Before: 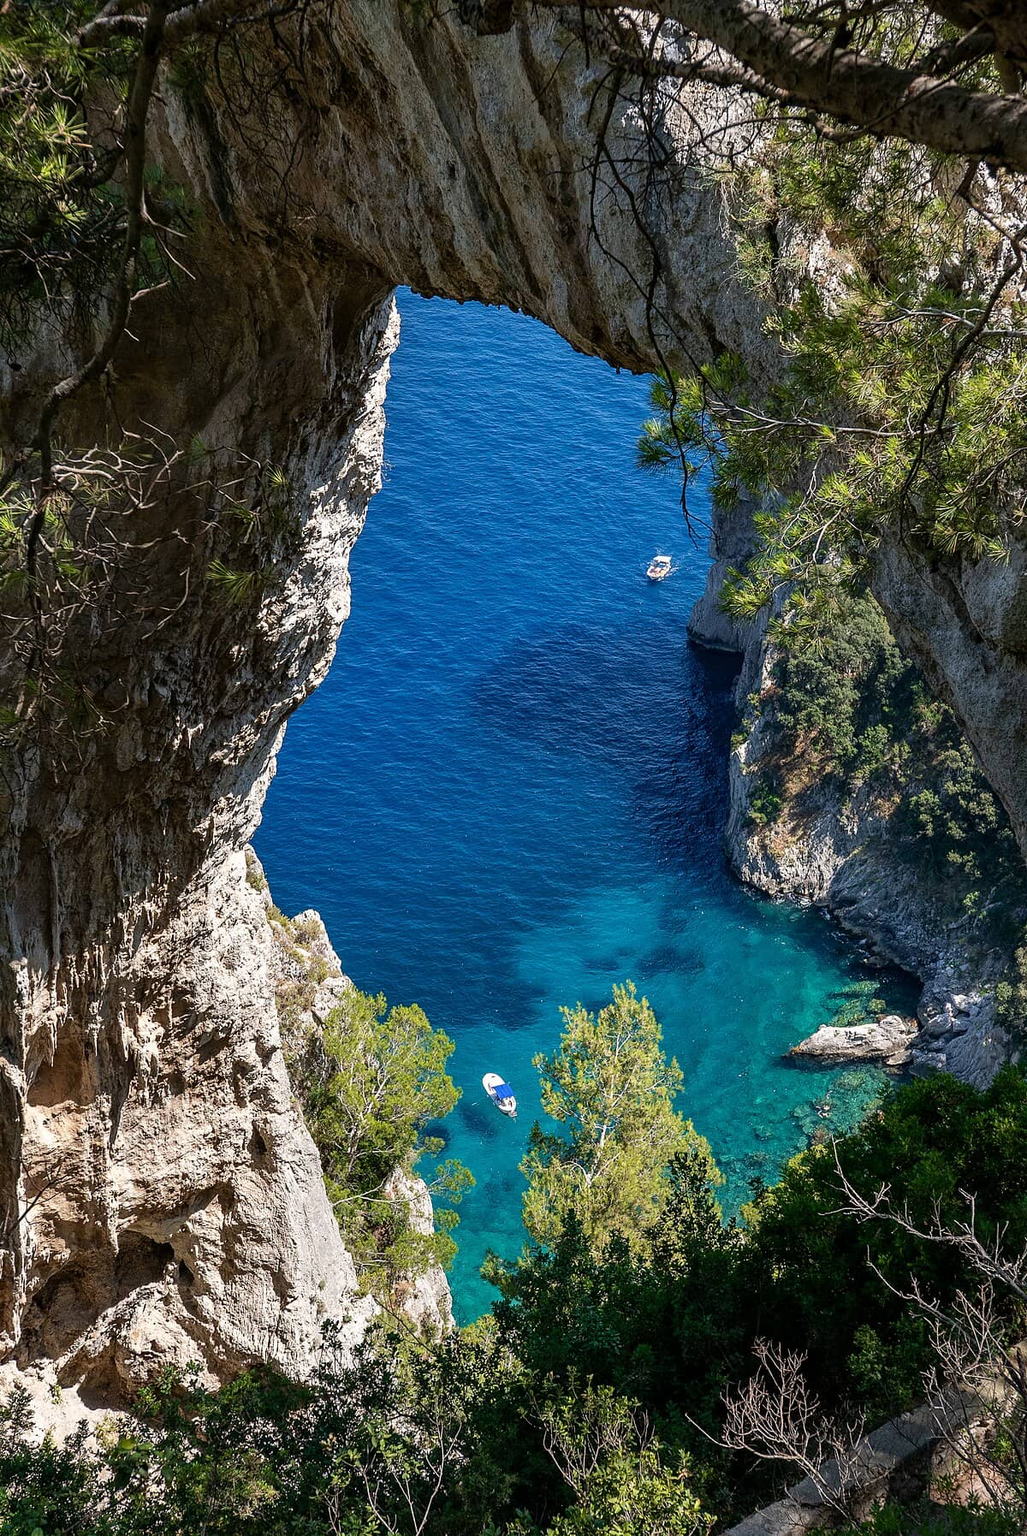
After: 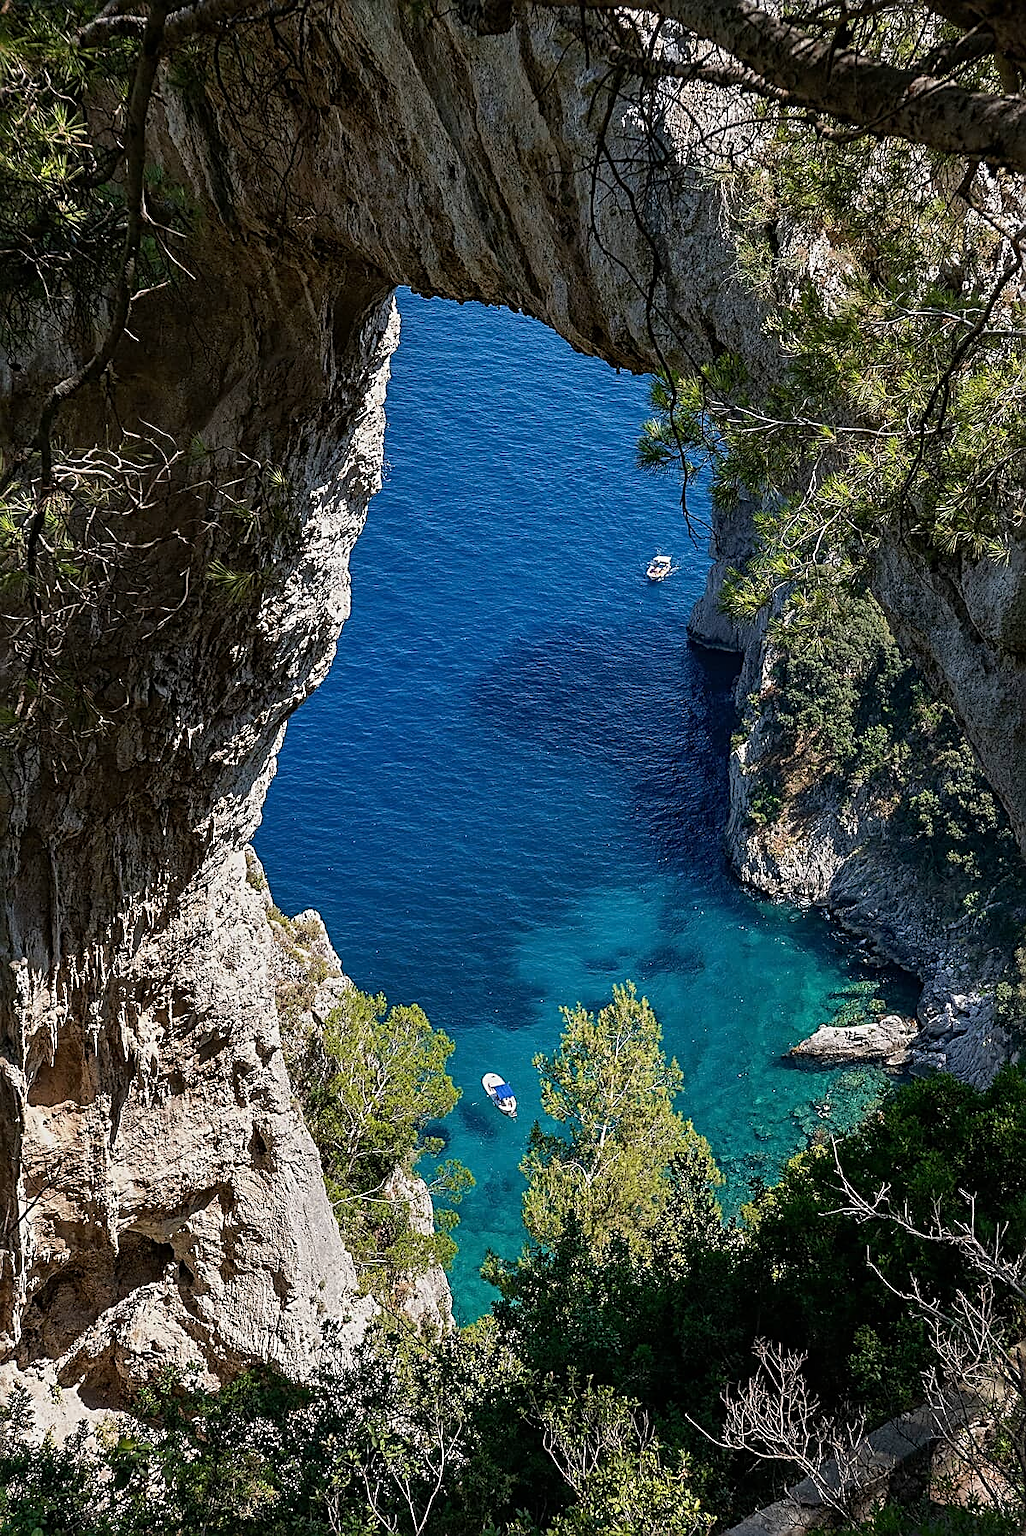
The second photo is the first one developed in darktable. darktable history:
exposure: exposure -0.293 EV, compensate highlight preservation false
sharpen: radius 2.584, amount 0.688
